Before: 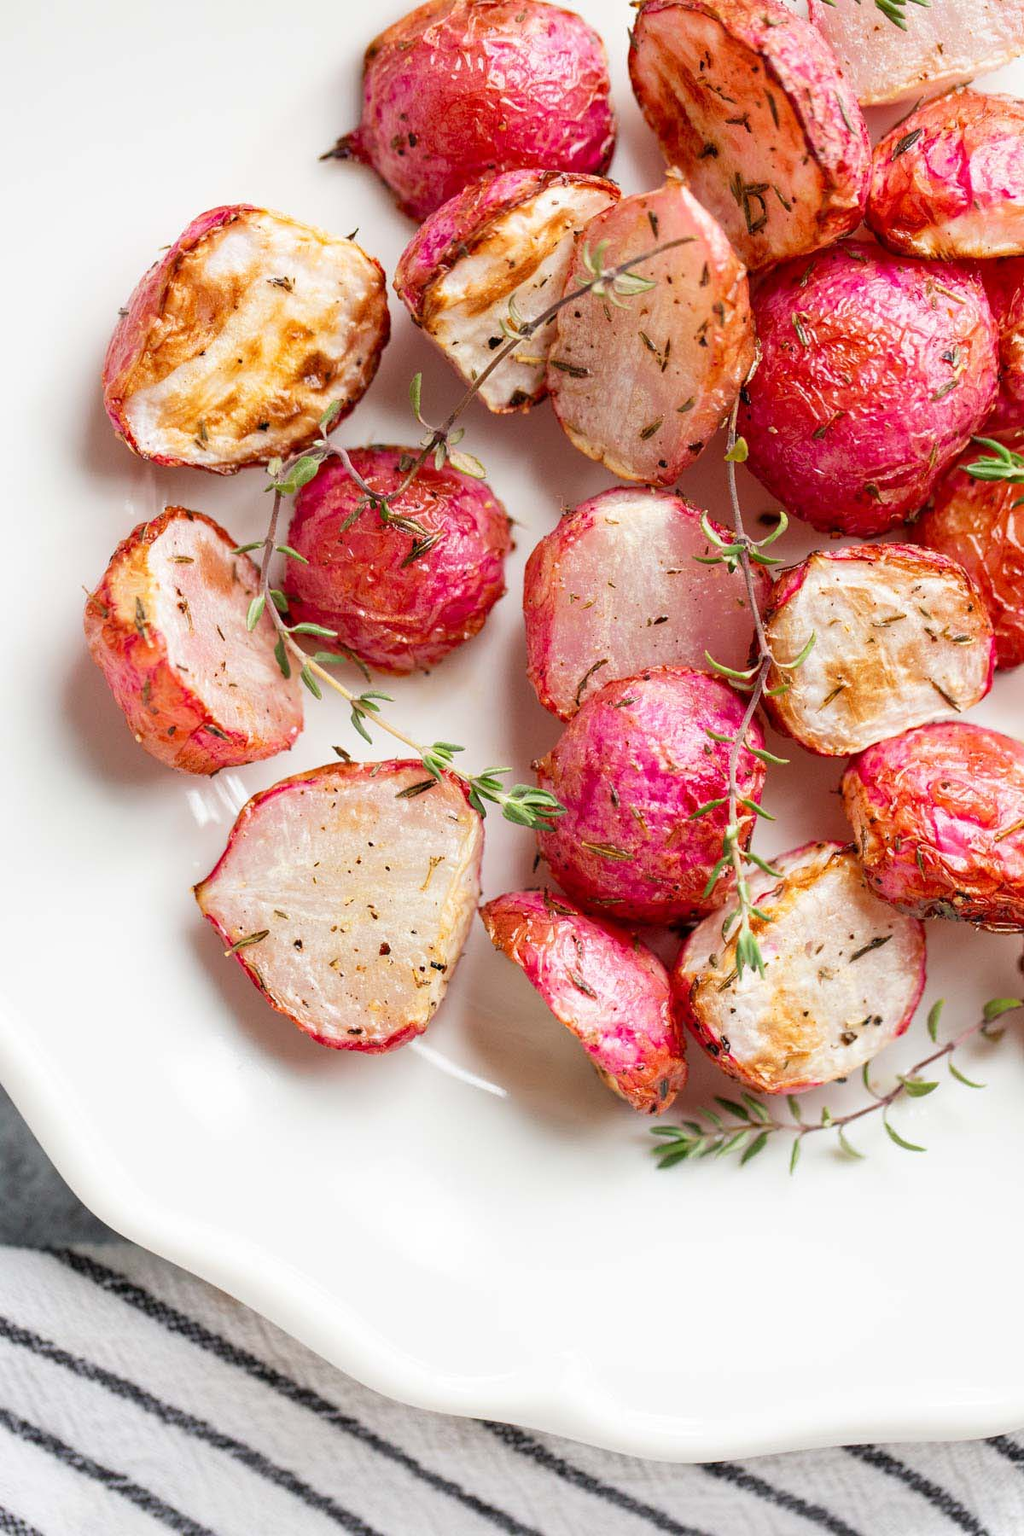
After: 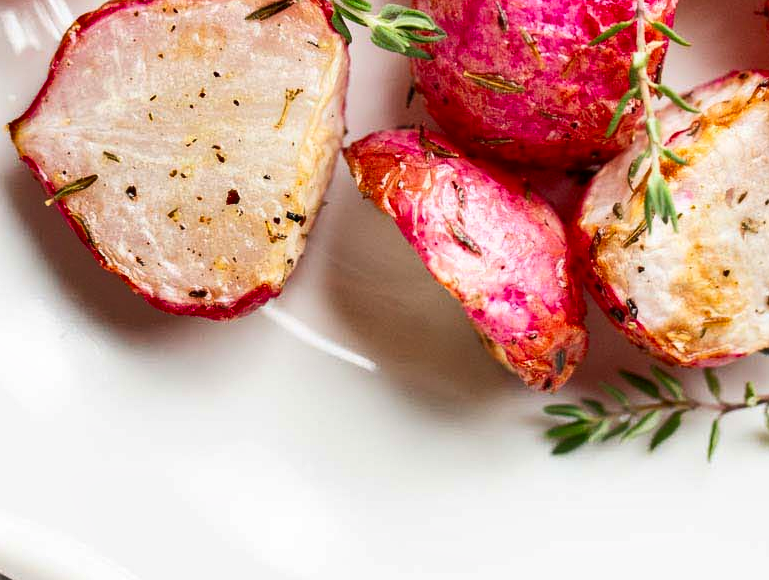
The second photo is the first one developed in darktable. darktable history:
shadows and highlights: shadows 40.24, highlights -52.85, low approximation 0.01, soften with gaussian
crop: left 18.199%, top 50.841%, right 17.679%, bottom 16.911%
contrast brightness saturation: contrast 0.154, brightness -0.008, saturation 0.102
